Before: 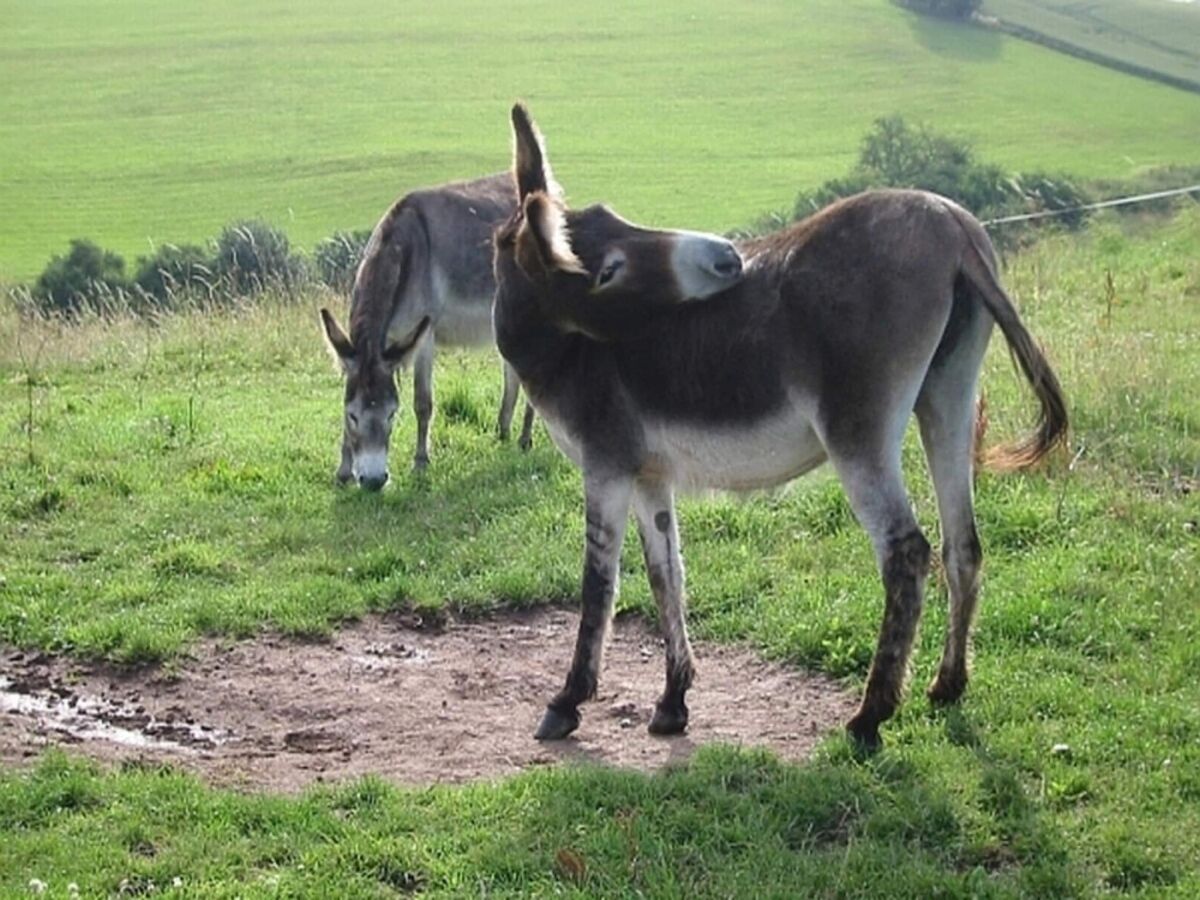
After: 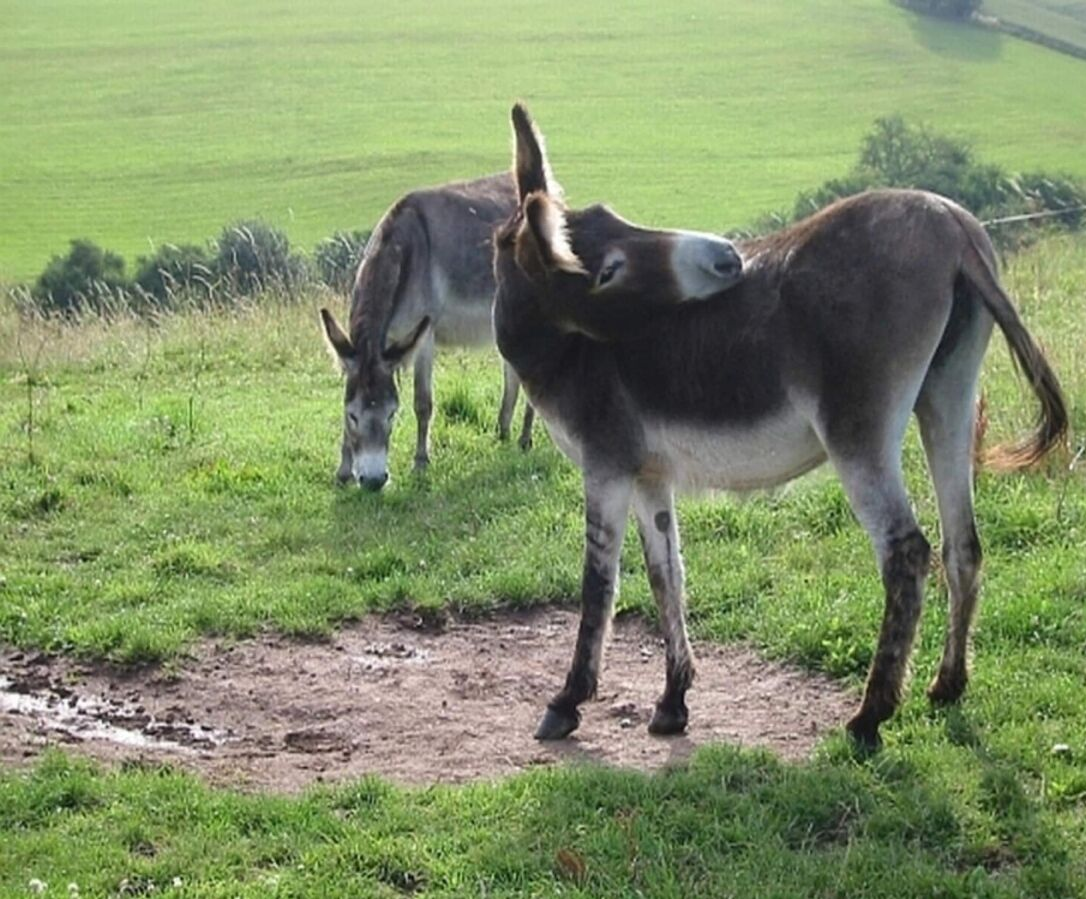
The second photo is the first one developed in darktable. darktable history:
crop: right 9.486%, bottom 0.036%
